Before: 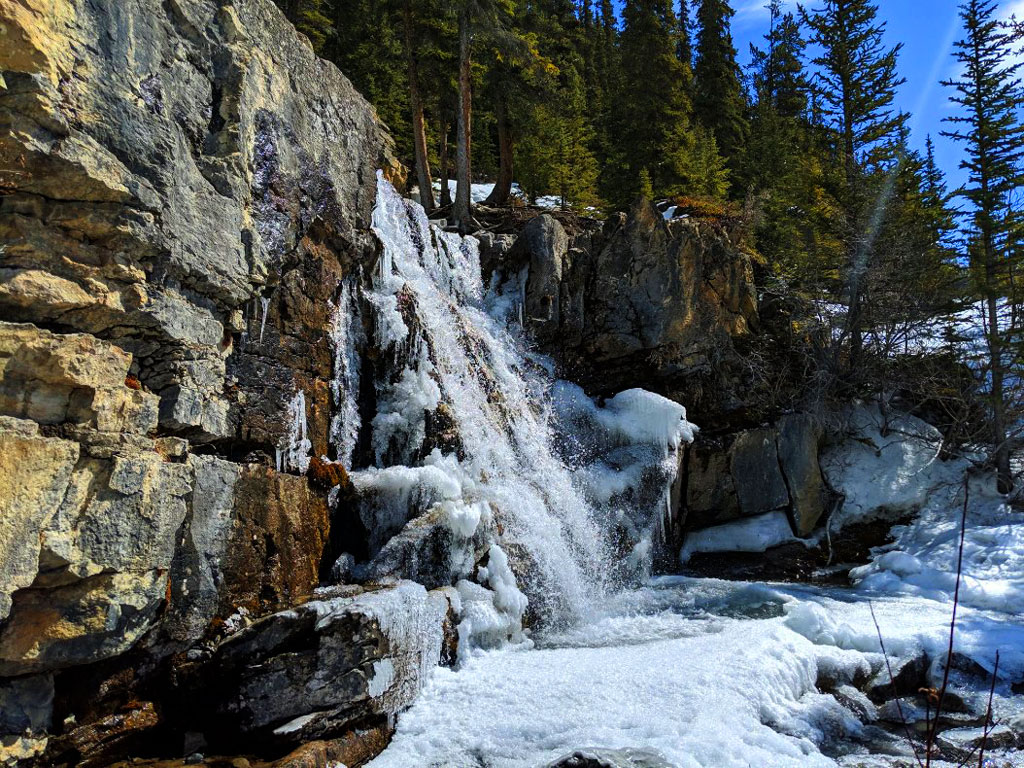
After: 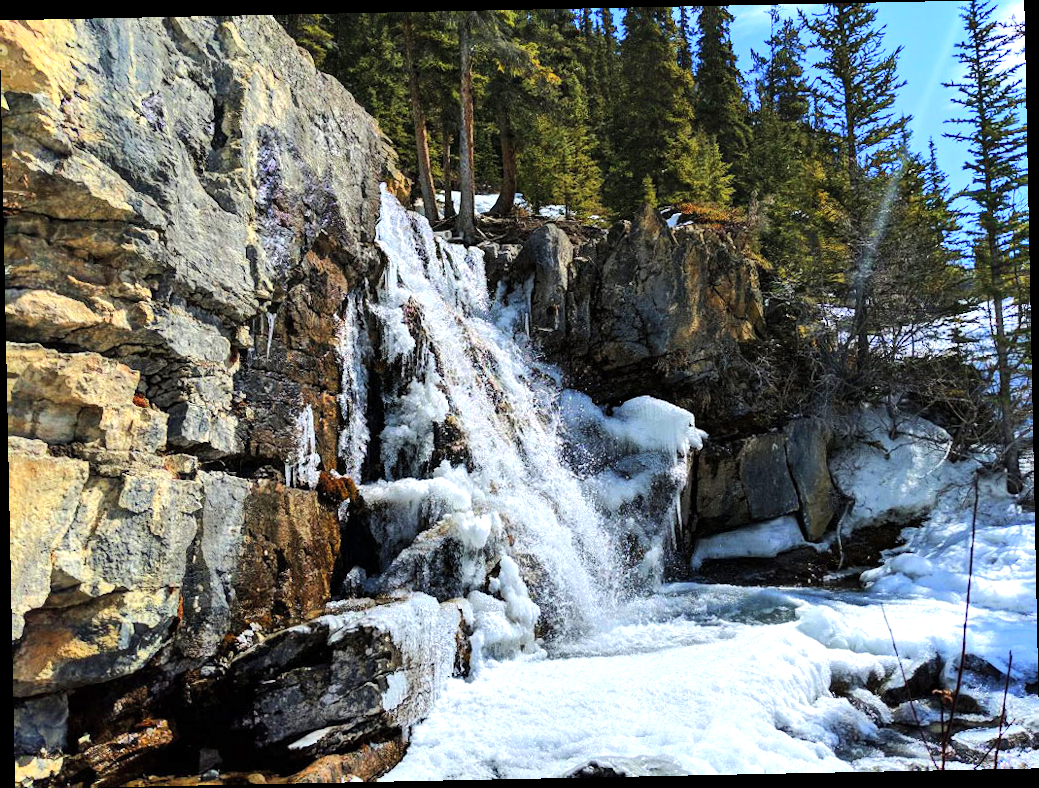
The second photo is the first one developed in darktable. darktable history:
color zones: curves: ch0 [(0, 0.613) (0.01, 0.613) (0.245, 0.448) (0.498, 0.529) (0.642, 0.665) (0.879, 0.777) (0.99, 0.613)]; ch1 [(0, 0) (0.143, 0) (0.286, 0) (0.429, 0) (0.571, 0) (0.714, 0) (0.857, 0)], mix -93.41%
rotate and perspective: rotation -1.17°, automatic cropping off
exposure: exposure 0.493 EV, compensate highlight preservation false
shadows and highlights: radius 264.75, soften with gaussian
